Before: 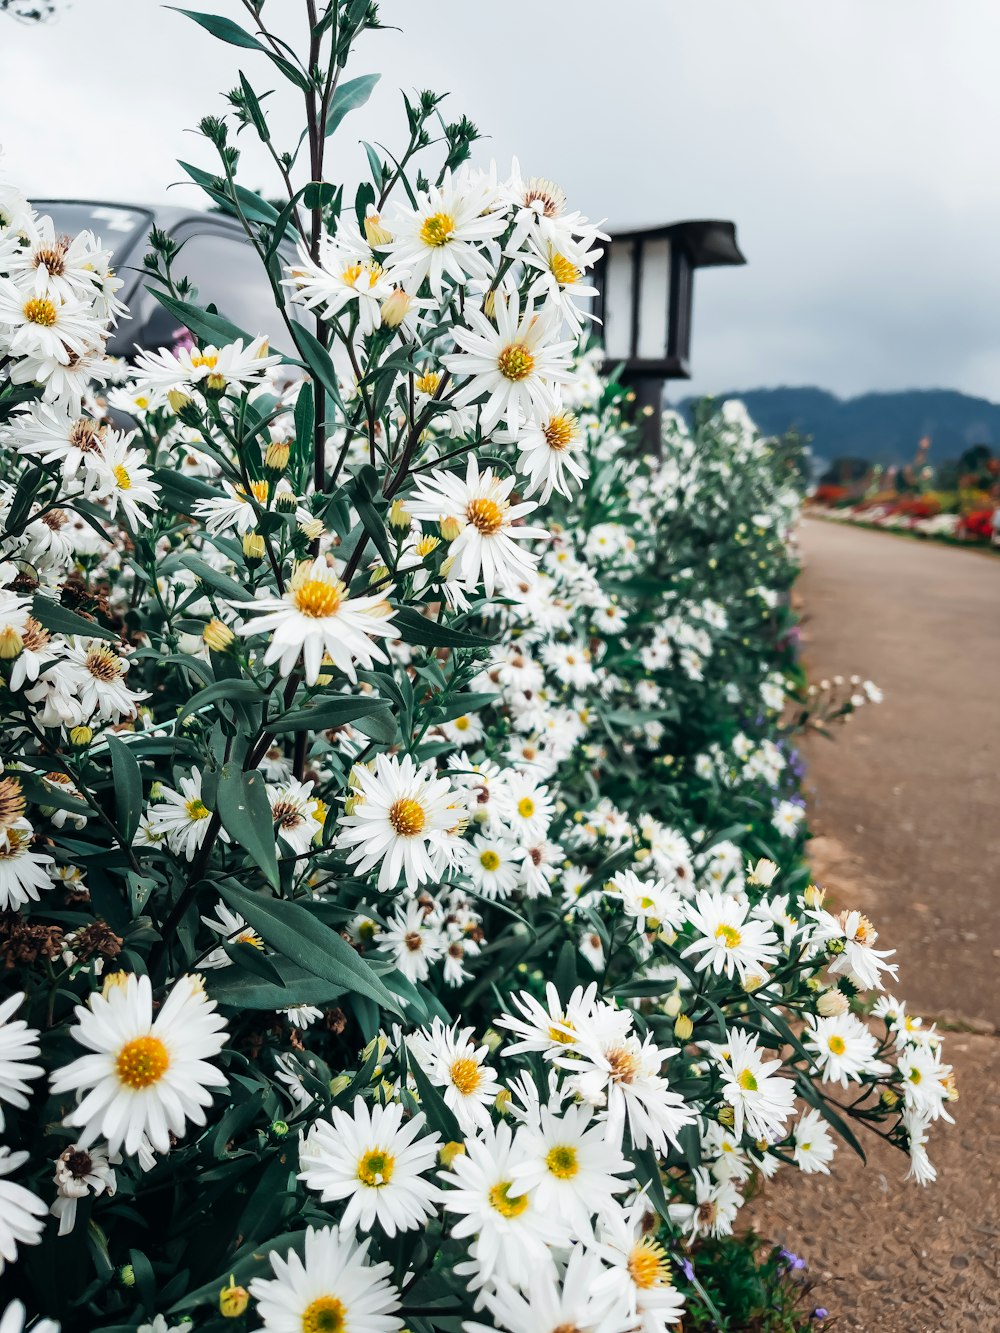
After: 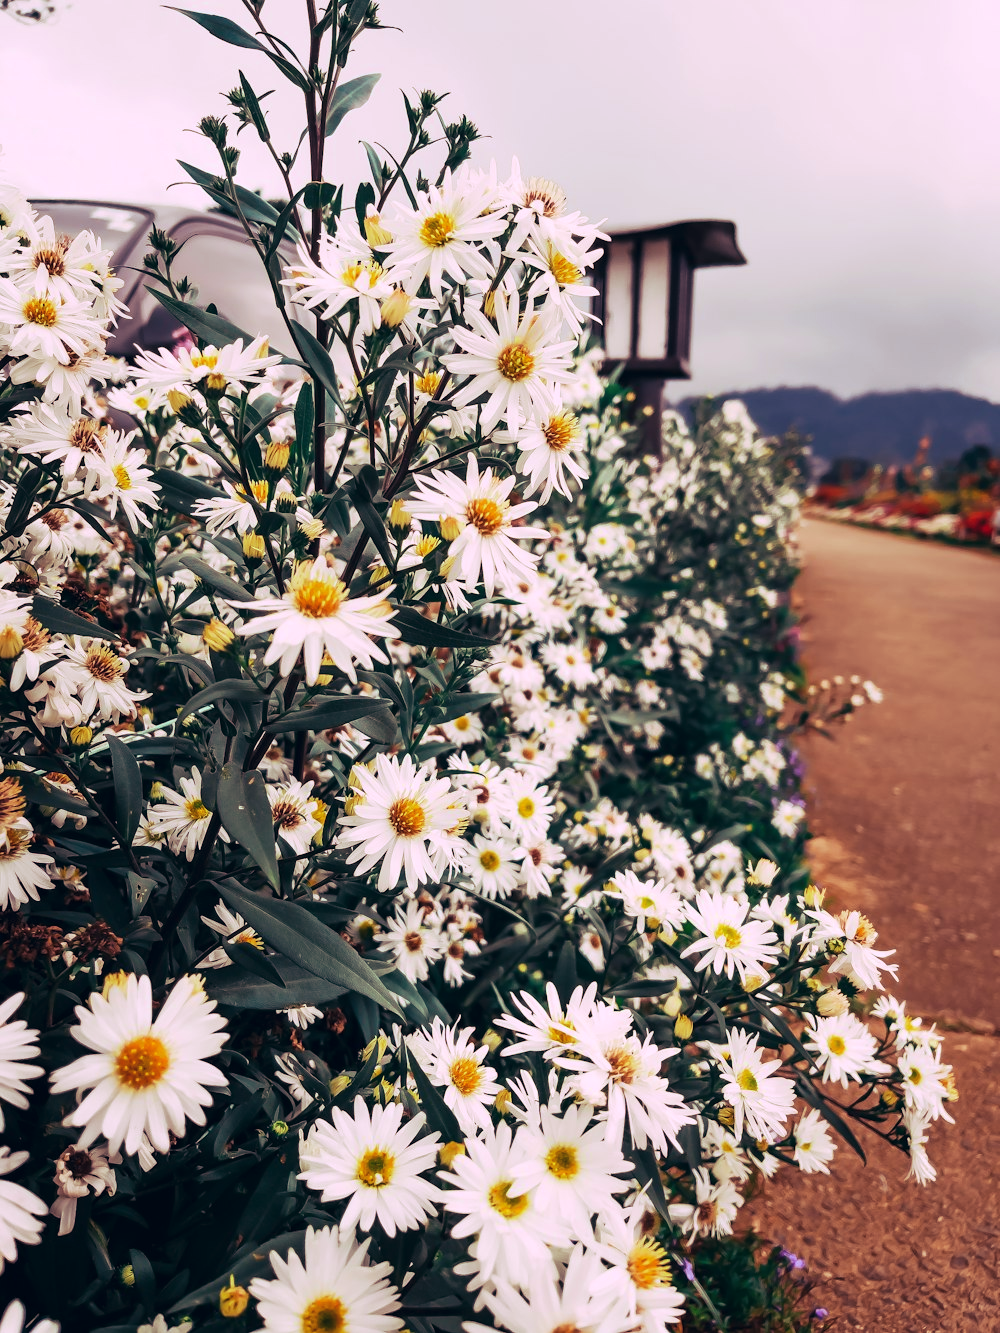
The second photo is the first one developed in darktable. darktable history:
tone curve: curves: ch0 [(0, 0) (0.003, 0.002) (0.011, 0.009) (0.025, 0.022) (0.044, 0.041) (0.069, 0.059) (0.1, 0.082) (0.136, 0.106) (0.177, 0.138) (0.224, 0.179) (0.277, 0.226) (0.335, 0.28) (0.399, 0.342) (0.468, 0.413) (0.543, 0.493) (0.623, 0.591) (0.709, 0.699) (0.801, 0.804) (0.898, 0.899) (1, 1)], preserve colors none
color look up table: target L [98.81, 95.16, 96.93, 86.18, 85.74, 69.57, 70.18, 70.08, 62.87, 55.89, 52.16, 39.27, 42.34, 27.37, 16.14, 201.13, 85.68, 78.14, 70.94, 64.2, 55.01, 54.9, 50.53, 51.2, 37.7, 18.9, 7.114, 97.25, 73.77, 73.35, 73.31, 61.73, 57.24, 59.47, 54.57, 51.72, 44.72, 49.79, 42.68, 37.47, 25.63, 9.757, 2.99, 97.32, 73.15, 58.32, 53.9, 45.61, 24.66], target a [-22.52, -28.95, -34.66, -66.05, -11.03, -43.33, -2.176, -43.32, -7.193, 15.21, -45.15, -28.01, 15.25, -30.88, -18.17, 0, -3.282, 14.65, 11.66, 39.34, 62.98, 42.01, 46.16, 60.31, 42.94, 40.65, 9.939, 13.46, 33.47, 45.68, 15.38, 38.28, 73.22, 78.88, 29.37, 47.18, 33.52, 64, 37.06, 58.87, 36.75, 26.81, 5.775, -30.37, -22.51, -32.29, 6.842, 9.882, -7.479], target b [57.33, 78.43, 47.87, 44.34, 12.68, 22.34, 55.92, 58.6, 32.34, 54.7, 41.53, 1.989, 11.15, 31.22, -3.277, -0.001, 71.11, 45.62, 11.83, 65.84, 55.25, 24.8, 54.09, 21.17, 32.29, 5.031, 6.385, -7.279, 6.014, -33.65, -28.26, -53.81, -19.44, -56.92, 6.235, -8.398, -81.22, -72.49, -35.01, -44.37, -19.46, -49.63, -22.54, -7.815, -36, -1.855, -6.801, -49.4, -22.36], num patches 49
